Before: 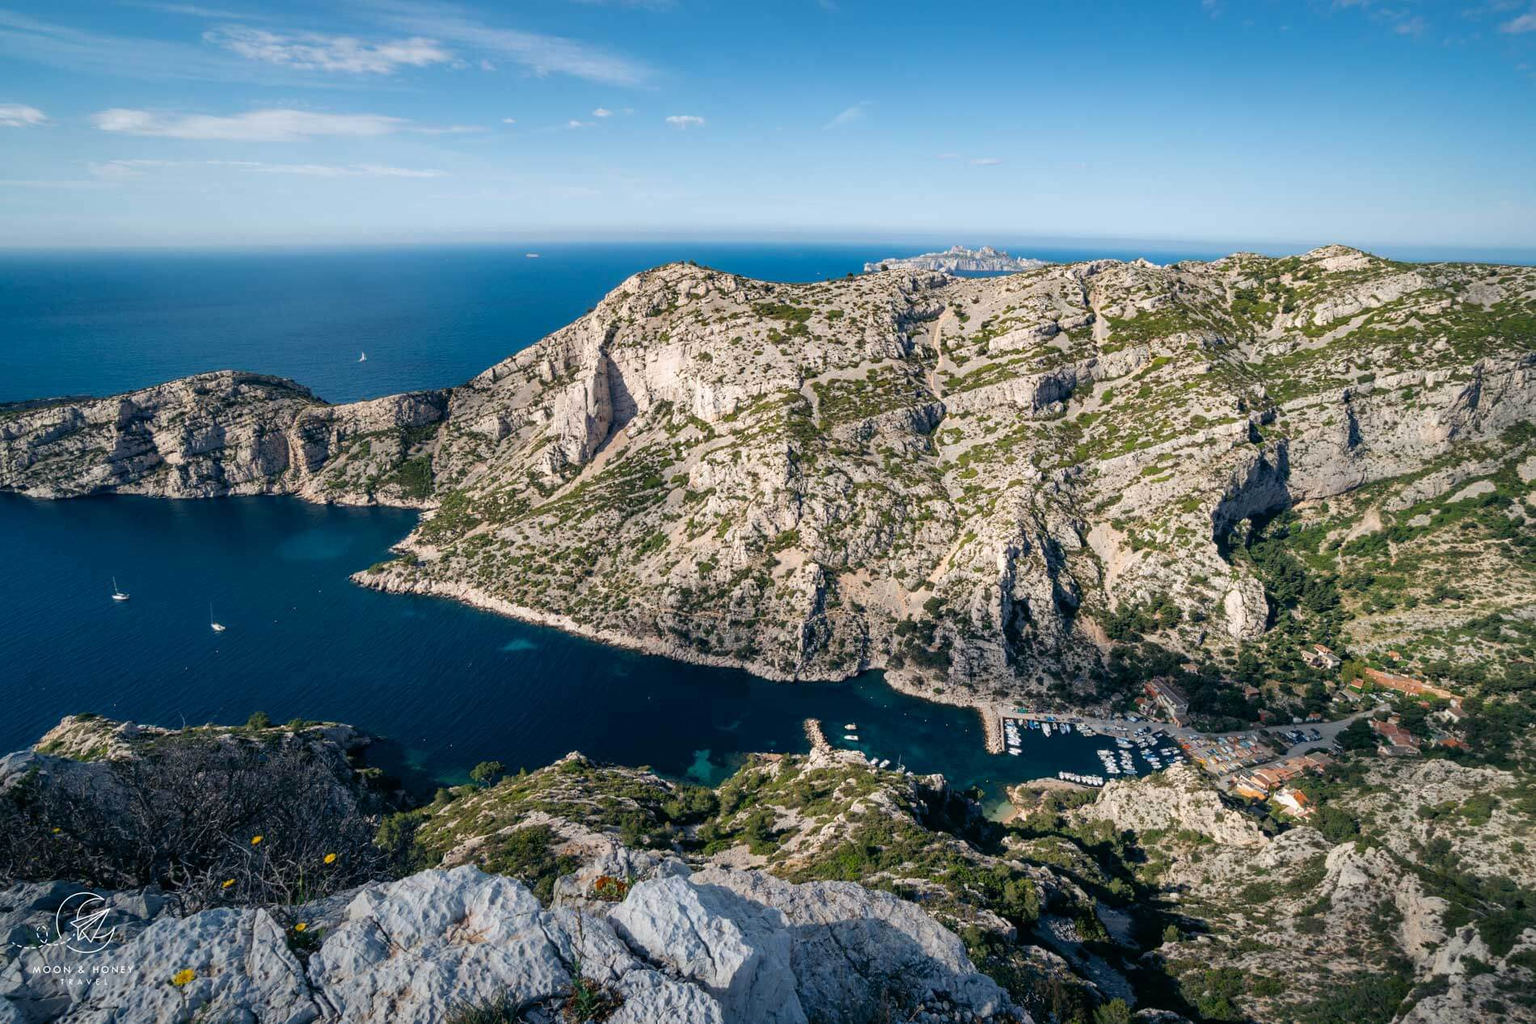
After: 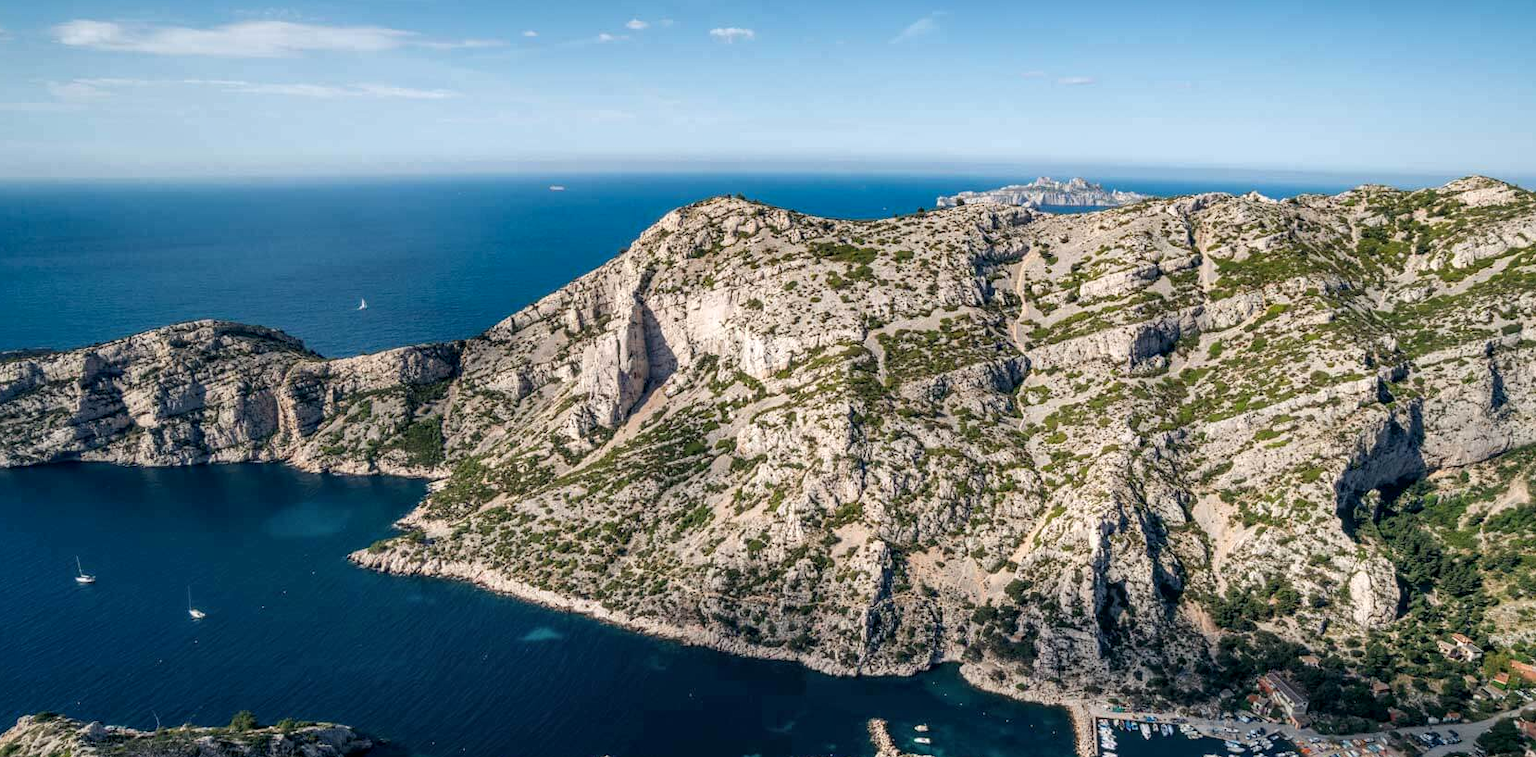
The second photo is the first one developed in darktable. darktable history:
local contrast: on, module defaults
crop: left 3.015%, top 8.969%, right 9.647%, bottom 26.457%
